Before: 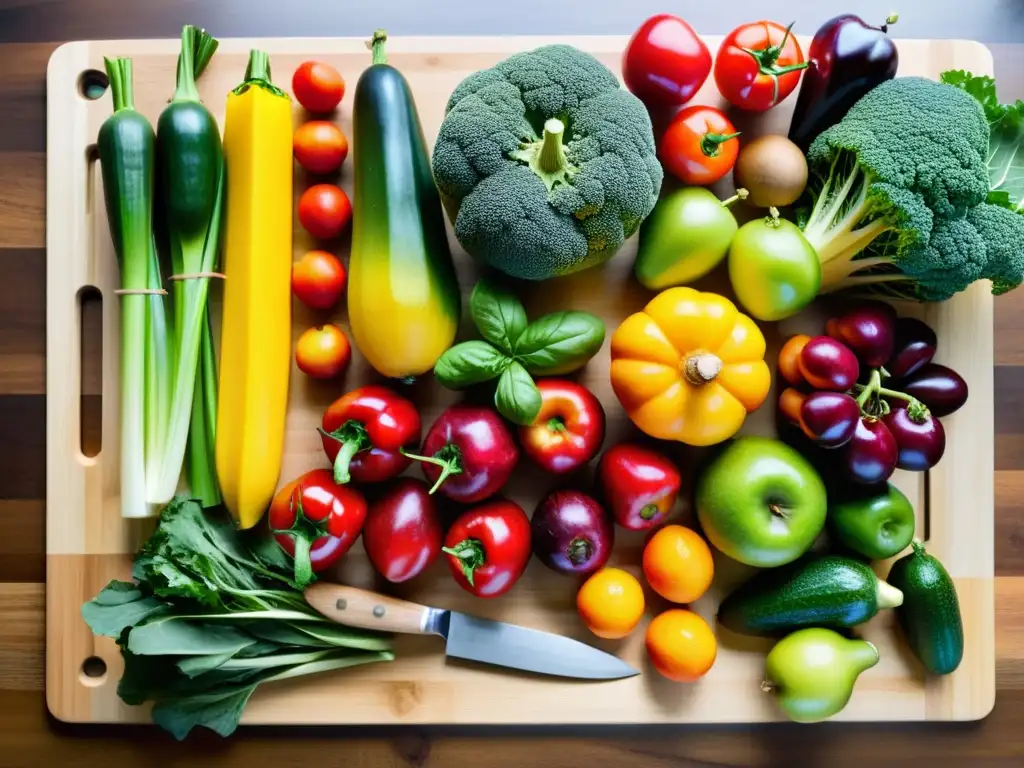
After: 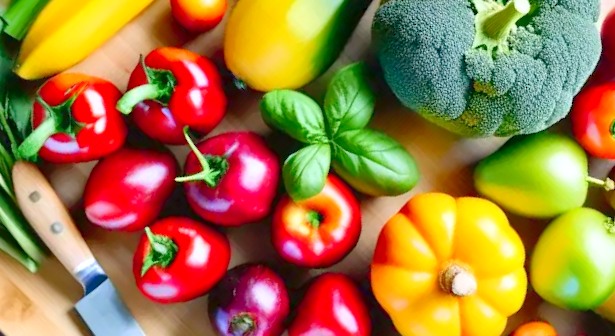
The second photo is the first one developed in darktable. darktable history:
shadows and highlights: highlights color adjustment 0.342%, soften with gaussian
crop and rotate: angle -44.48°, top 16.007%, right 0.919%, bottom 11.744%
levels: levels [0, 0.397, 0.955]
